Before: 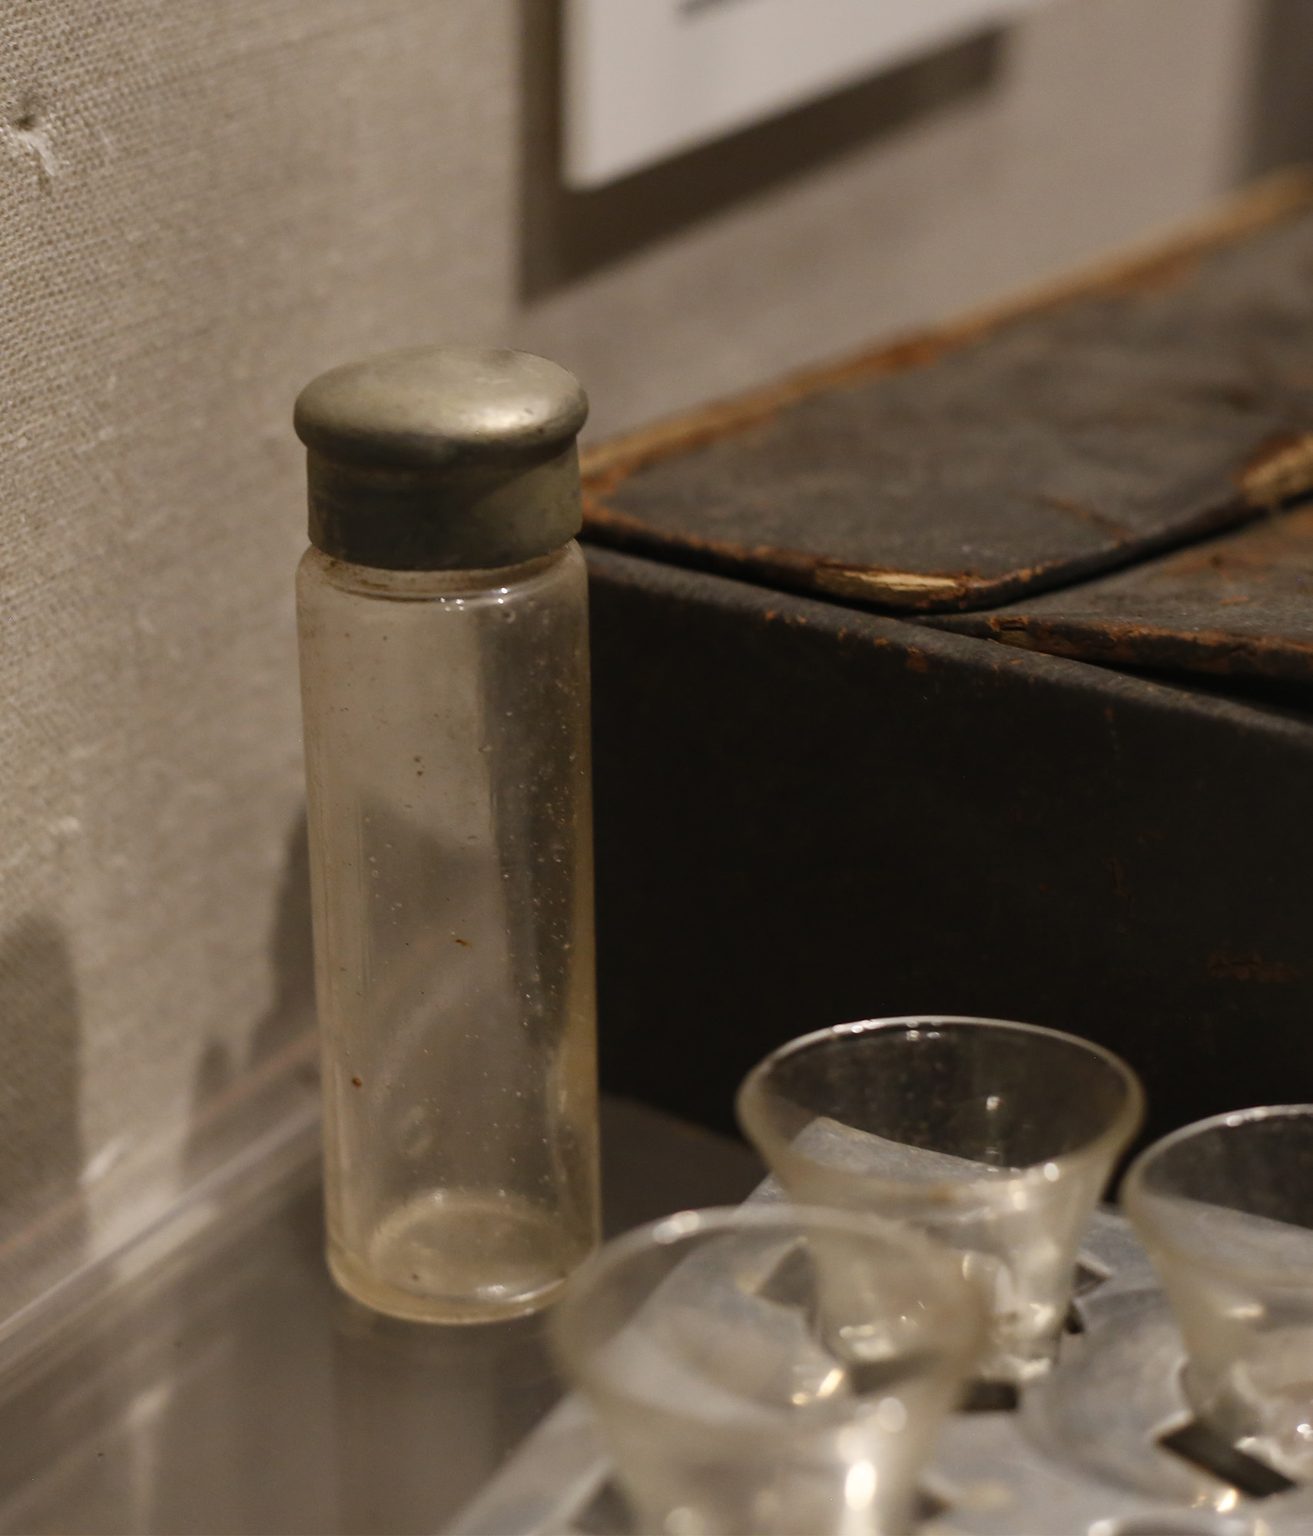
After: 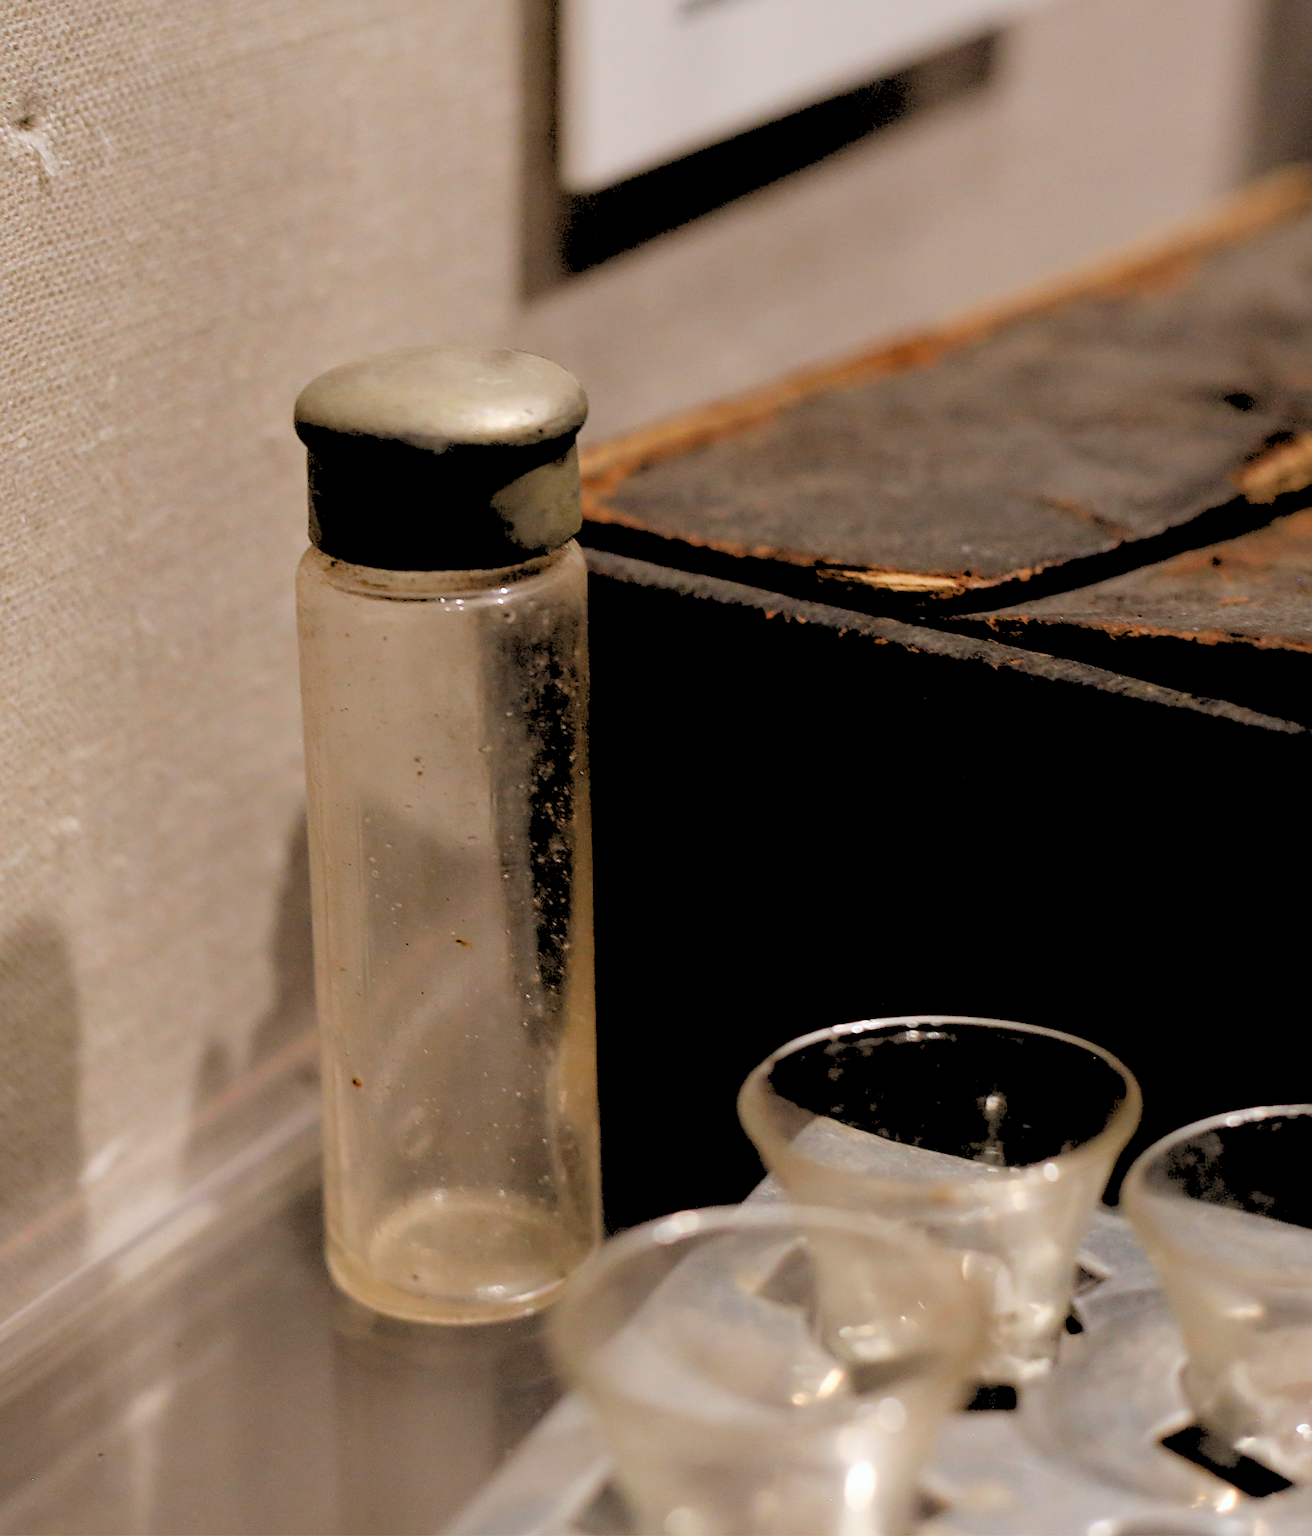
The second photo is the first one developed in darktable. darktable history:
sharpen: on, module defaults
white balance: red 0.98, blue 1.034
rgb levels: levels [[0.027, 0.429, 0.996], [0, 0.5, 1], [0, 0.5, 1]]
